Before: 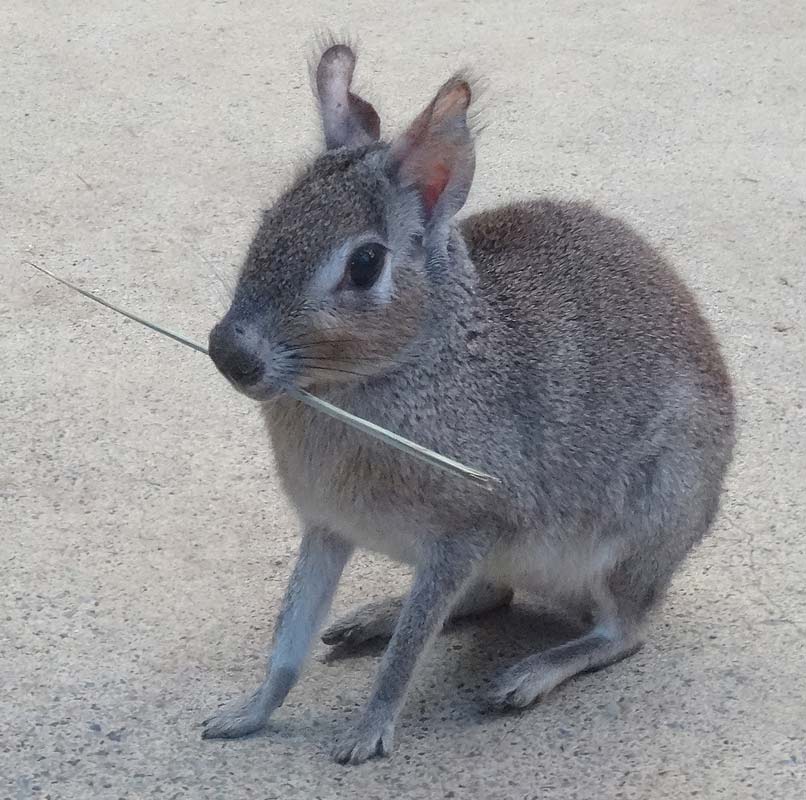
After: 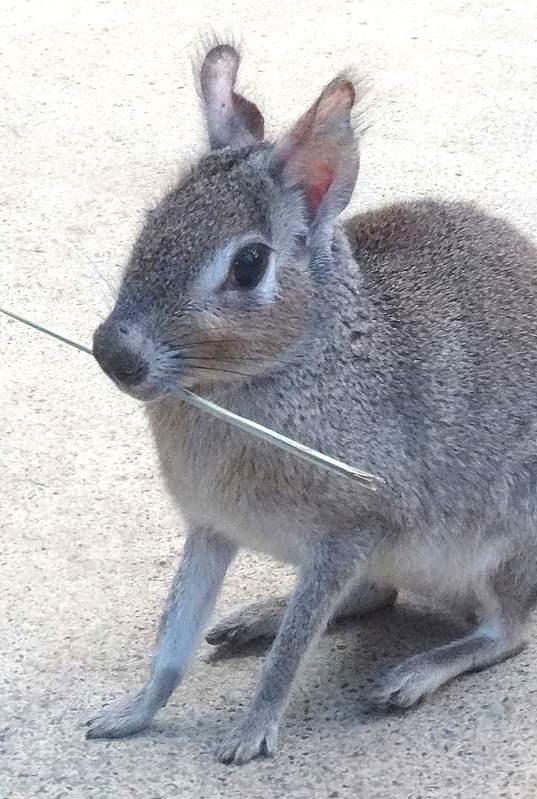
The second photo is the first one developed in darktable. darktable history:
levels: mode automatic
exposure: black level correction 0, exposure 0.703 EV, compensate highlight preservation false
crop and rotate: left 14.416%, right 18.851%
